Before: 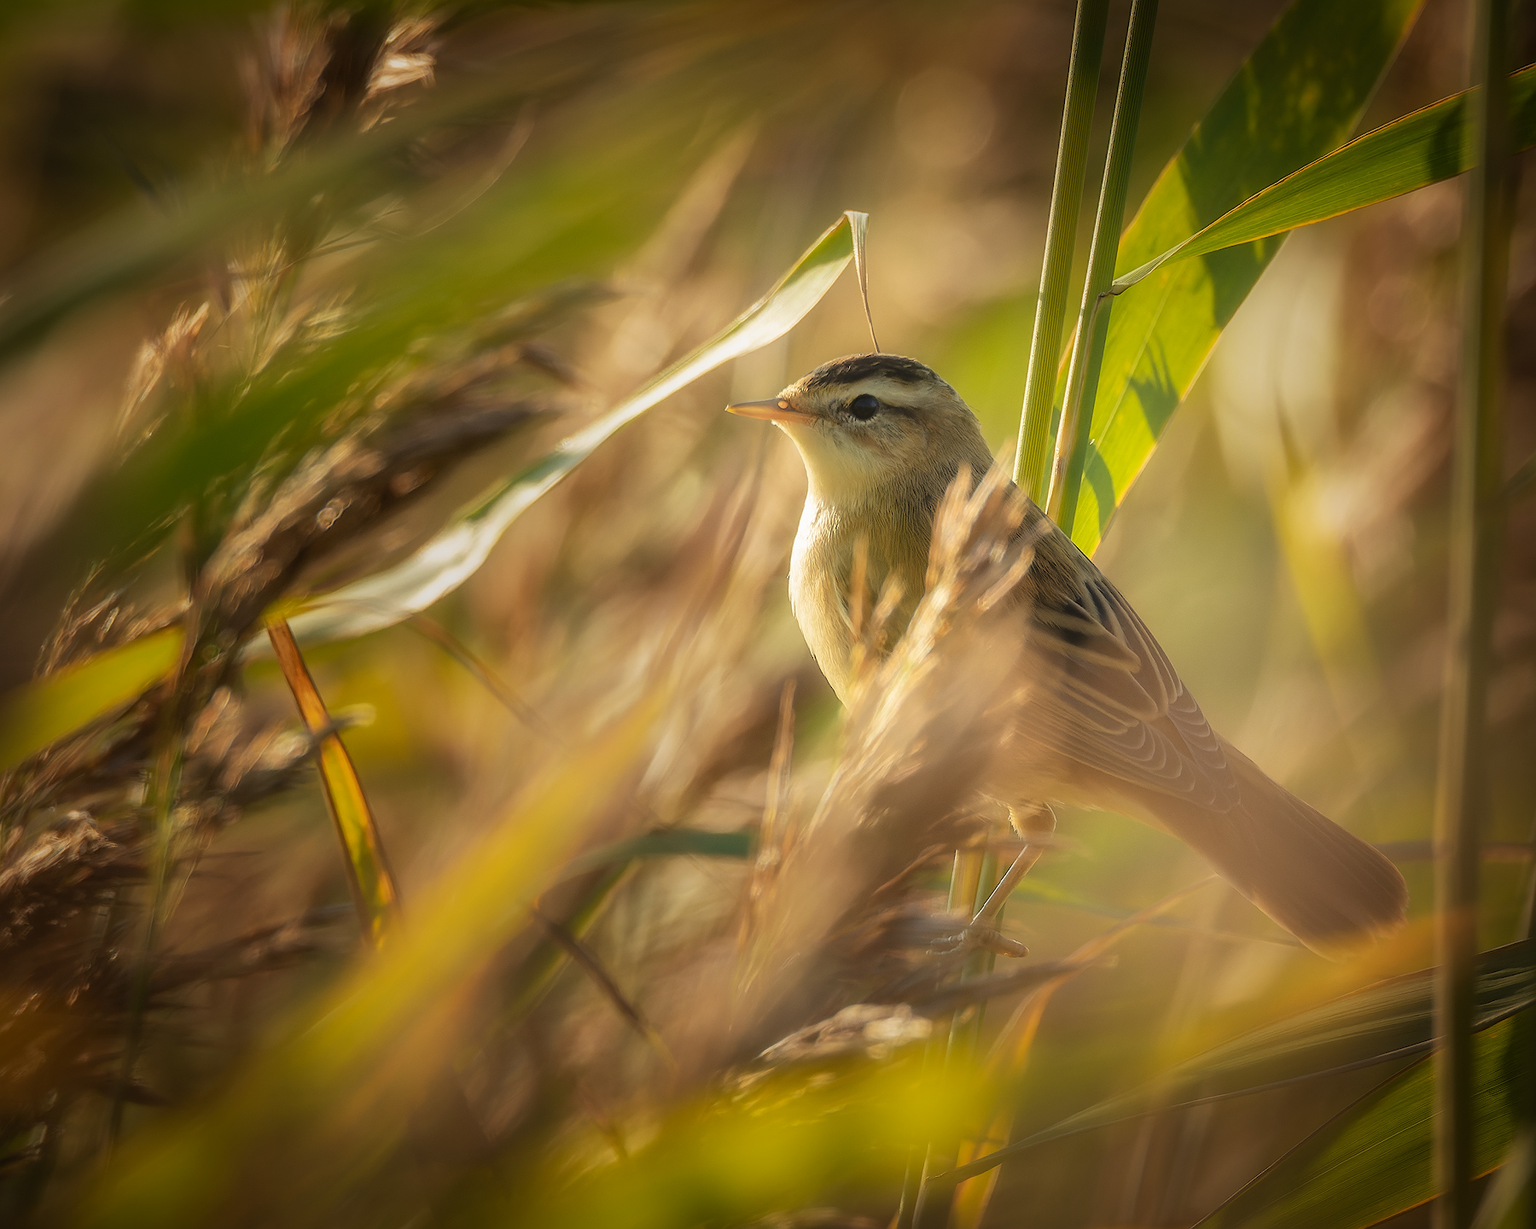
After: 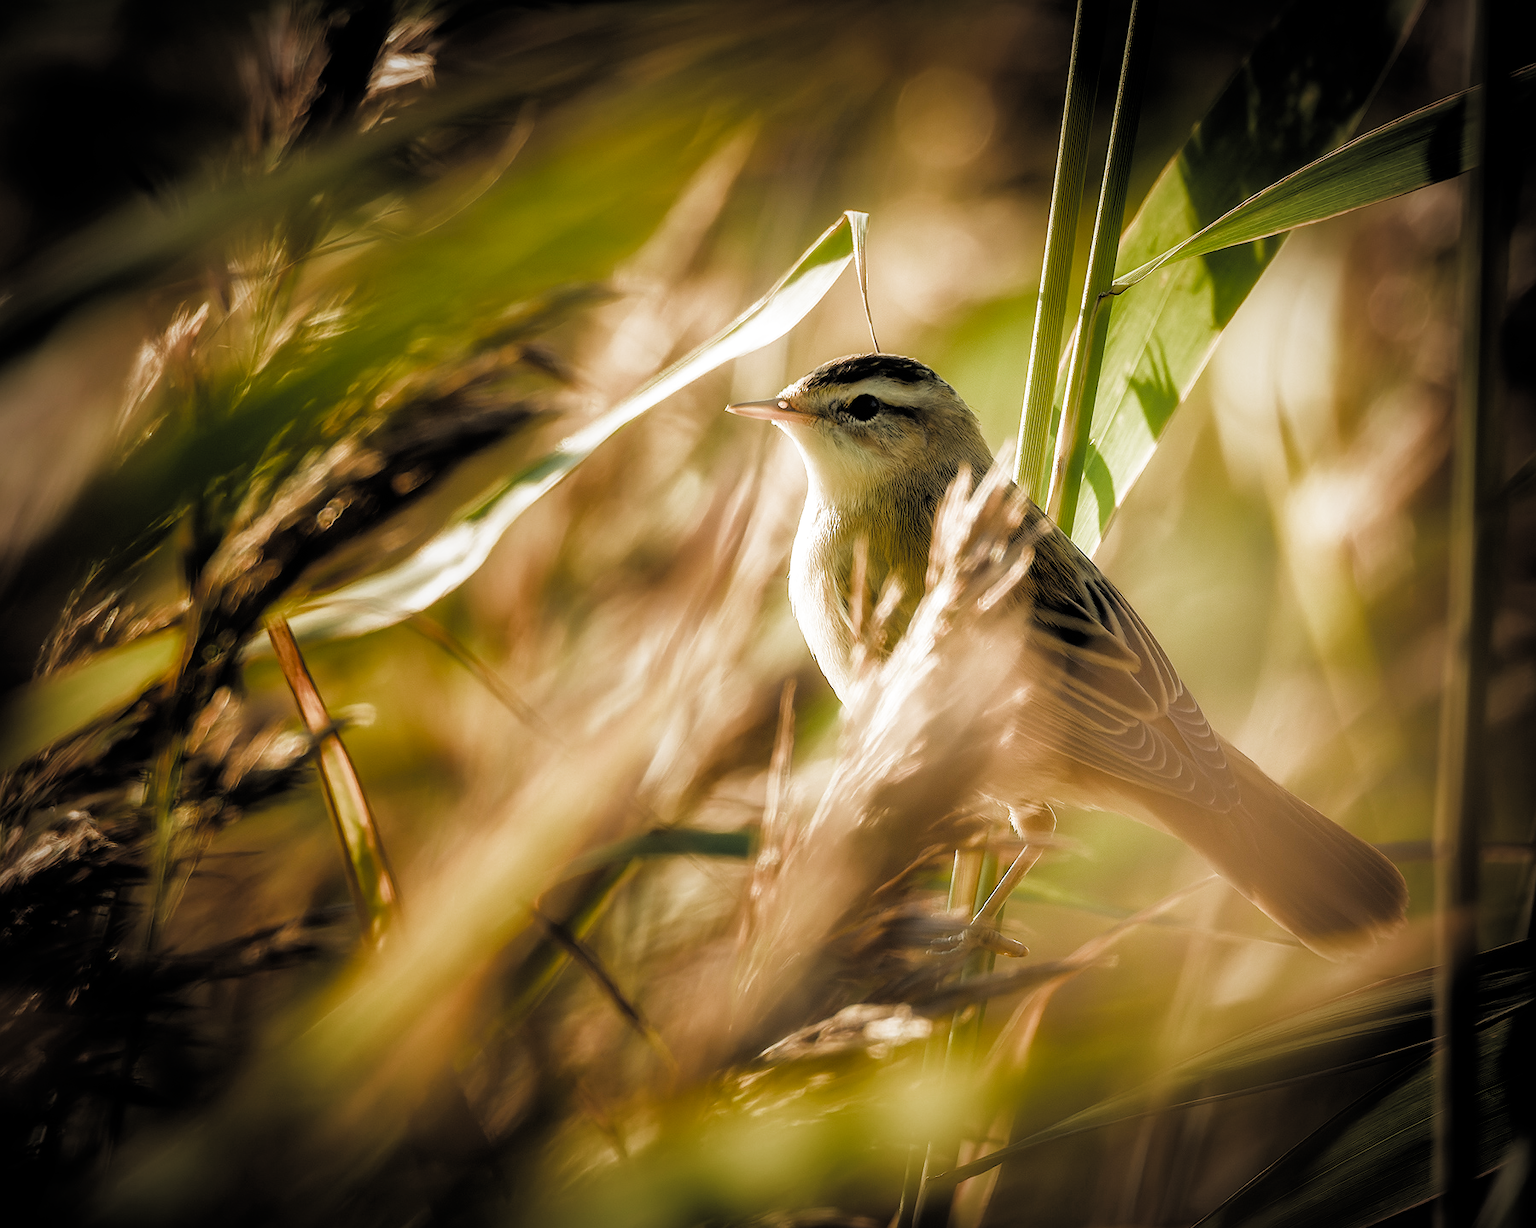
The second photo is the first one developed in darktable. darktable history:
vignetting: automatic ratio true
color balance rgb: shadows lift › chroma 0.678%, shadows lift › hue 113.24°, perceptual saturation grading › global saturation 25.571%
filmic rgb: black relative exposure -3.53 EV, white relative exposure 2.25 EV, threshold 3 EV, hardness 3.4, color science v4 (2020), enable highlight reconstruction true
